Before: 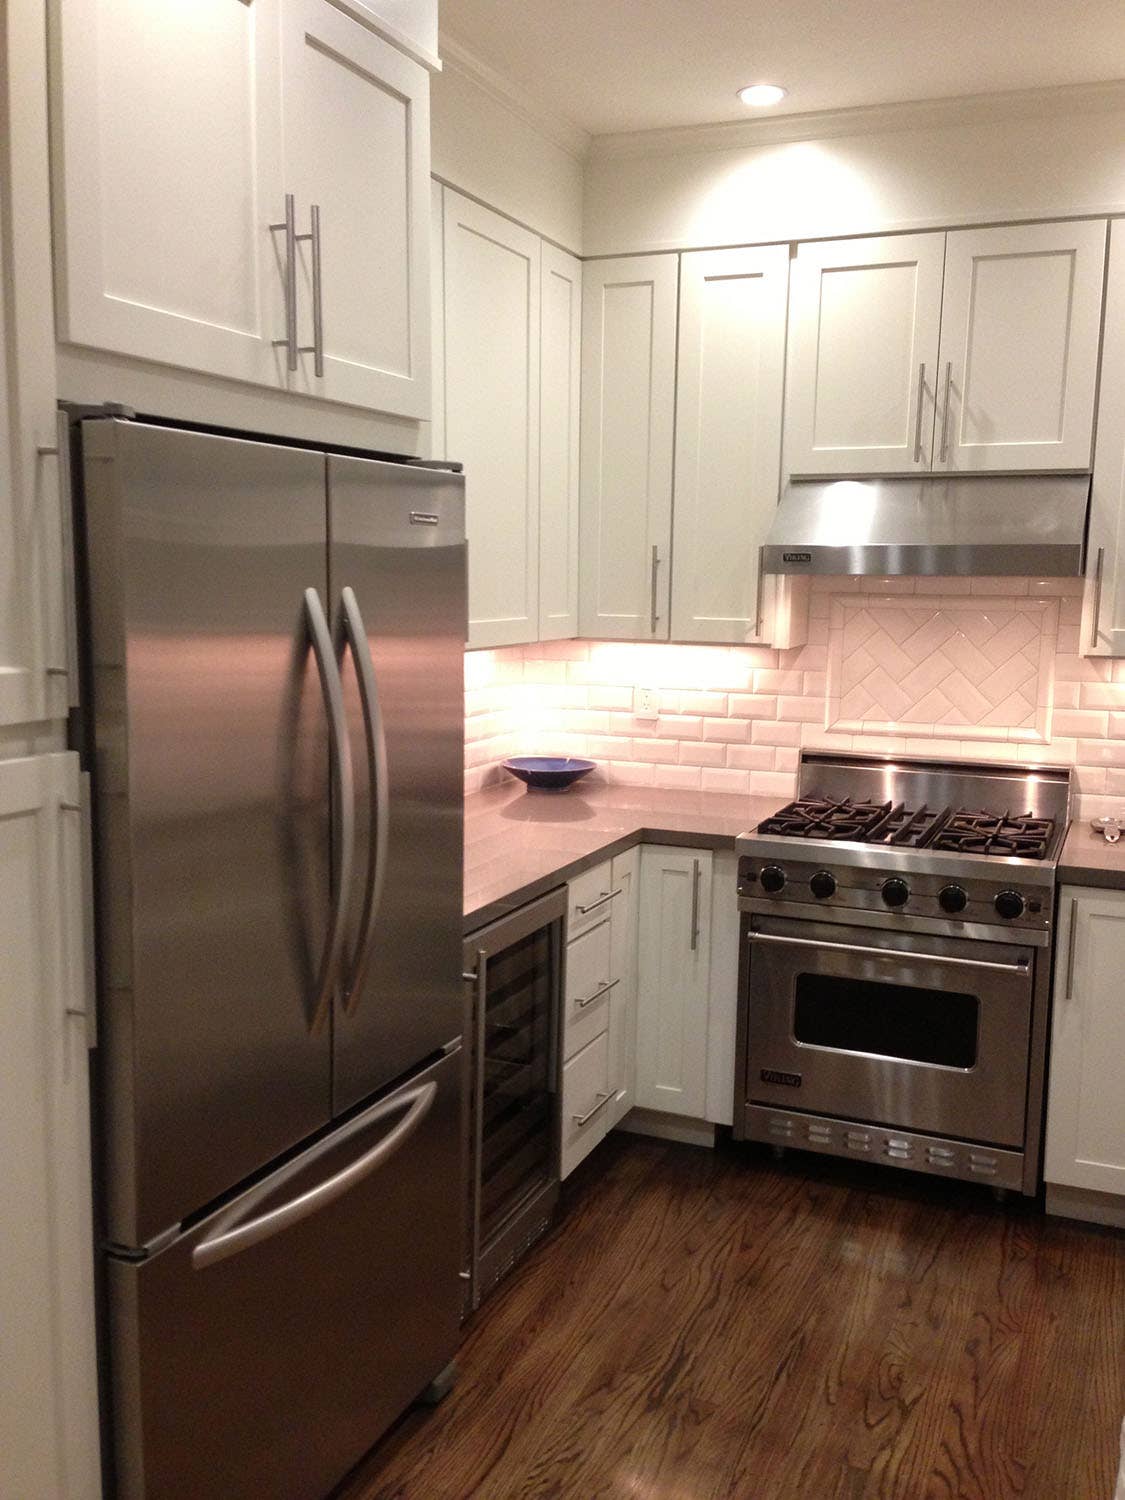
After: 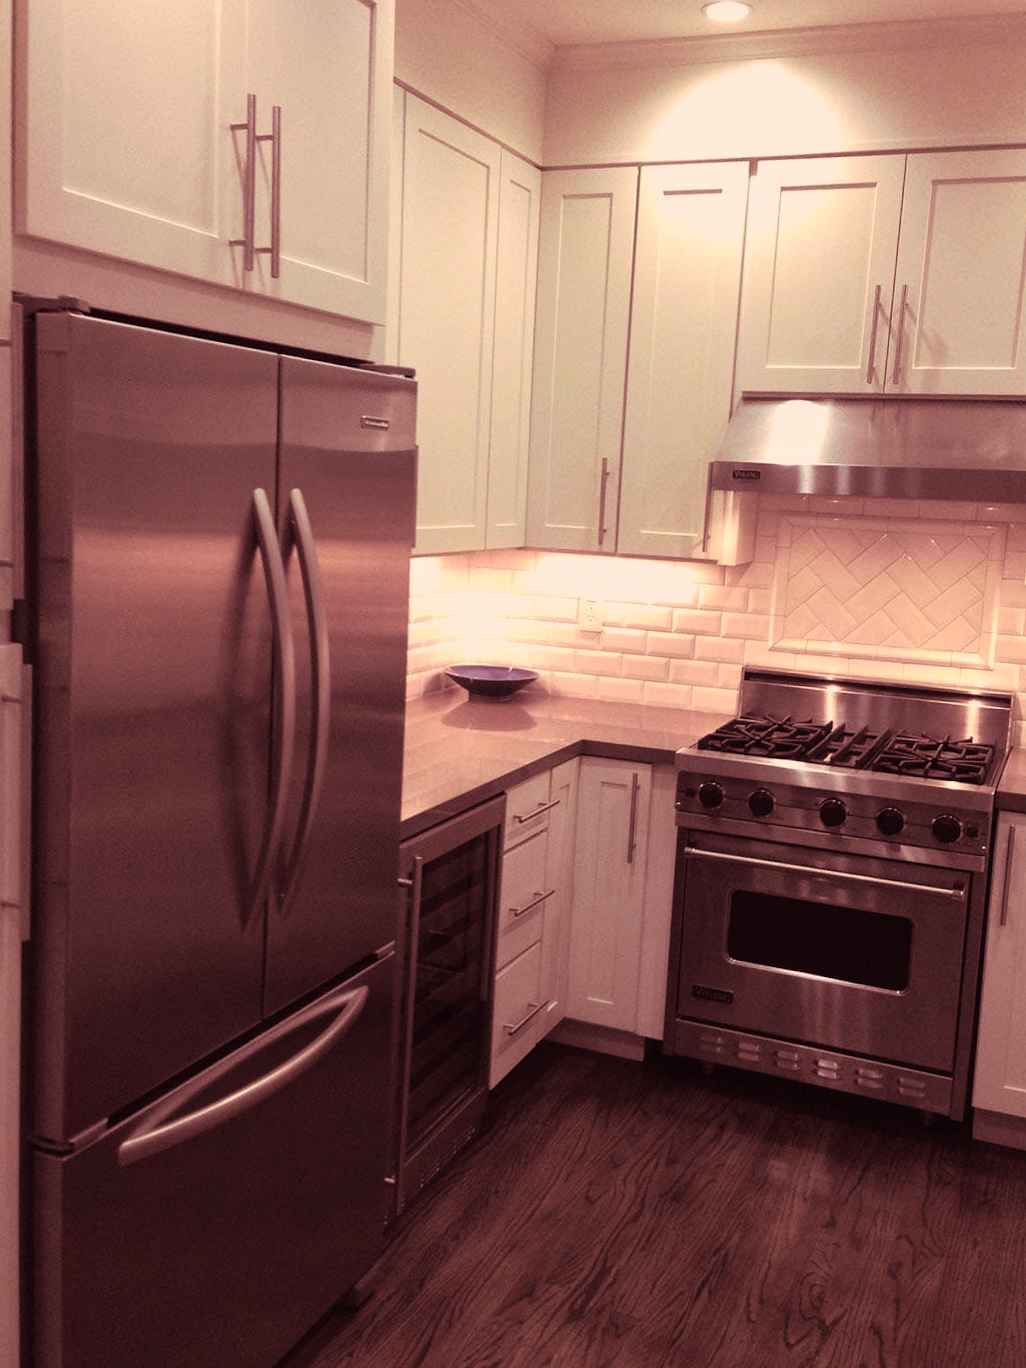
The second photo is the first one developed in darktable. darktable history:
color correction: highlights a* 10.32, highlights b* 14.66, shadows a* -9.59, shadows b* -15.02
exposure: exposure -0.177 EV, compensate highlight preservation false
tone equalizer: on, module defaults
split-toning: highlights › saturation 0, balance -61.83
crop and rotate: angle -1.96°, left 3.097%, top 4.154%, right 1.586%, bottom 0.529%
